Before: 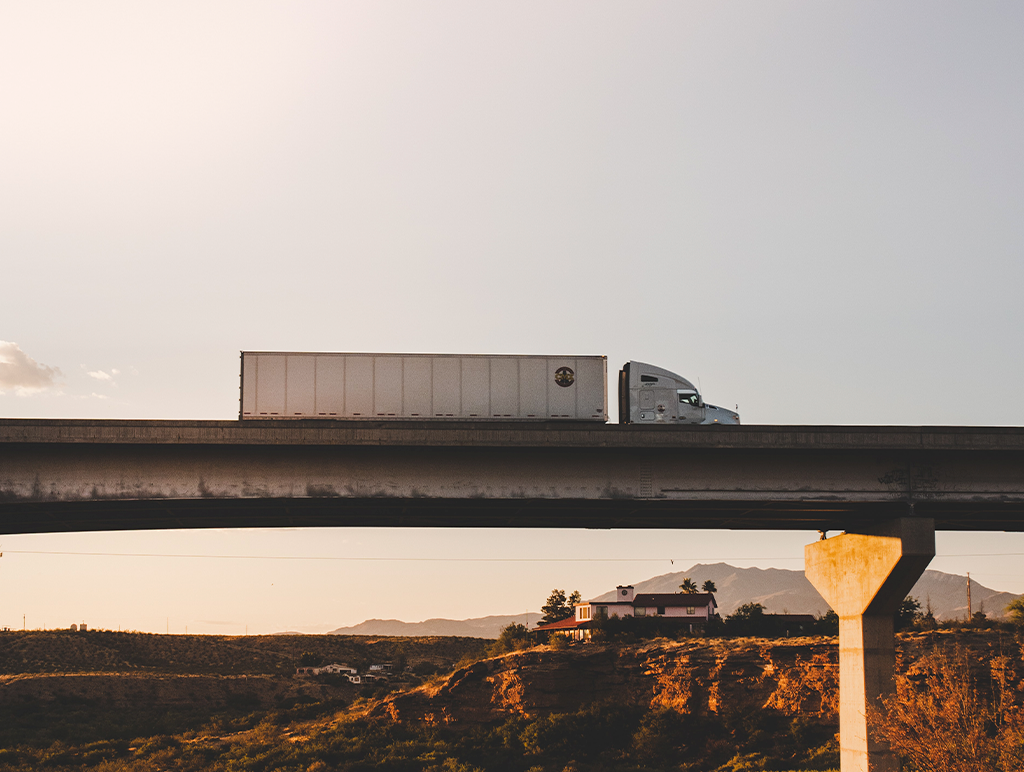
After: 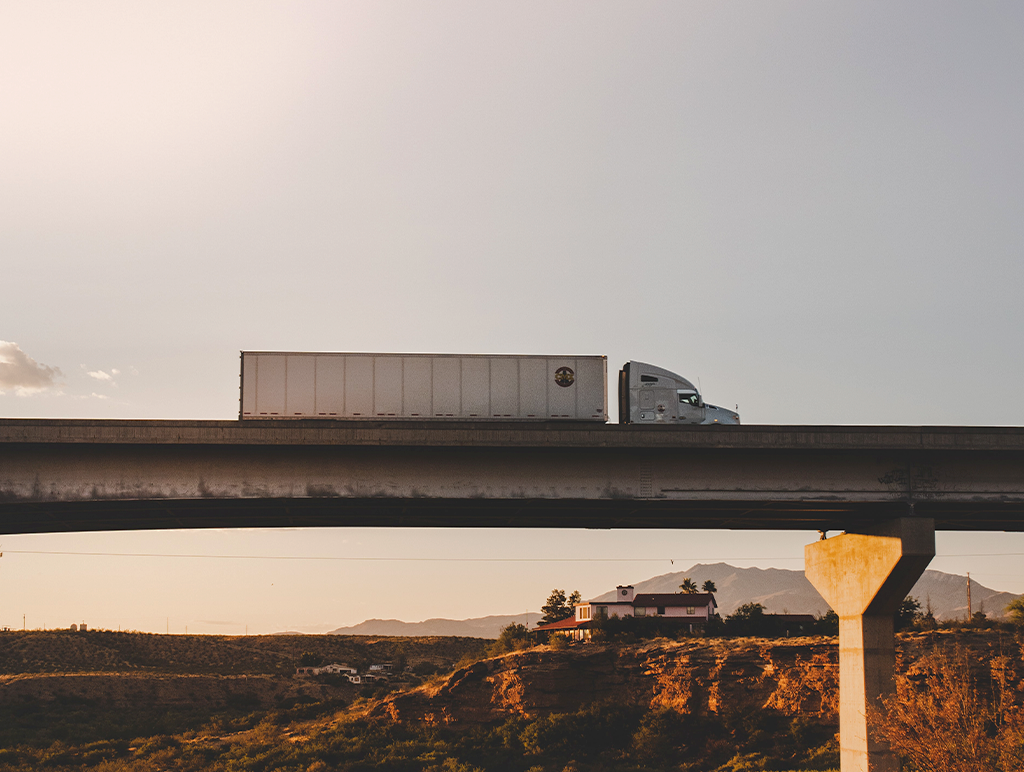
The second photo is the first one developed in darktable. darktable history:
shadows and highlights: on, module defaults
color correction: saturation 0.8
contrast brightness saturation: contrast 0.13, brightness -0.05, saturation 0.16
